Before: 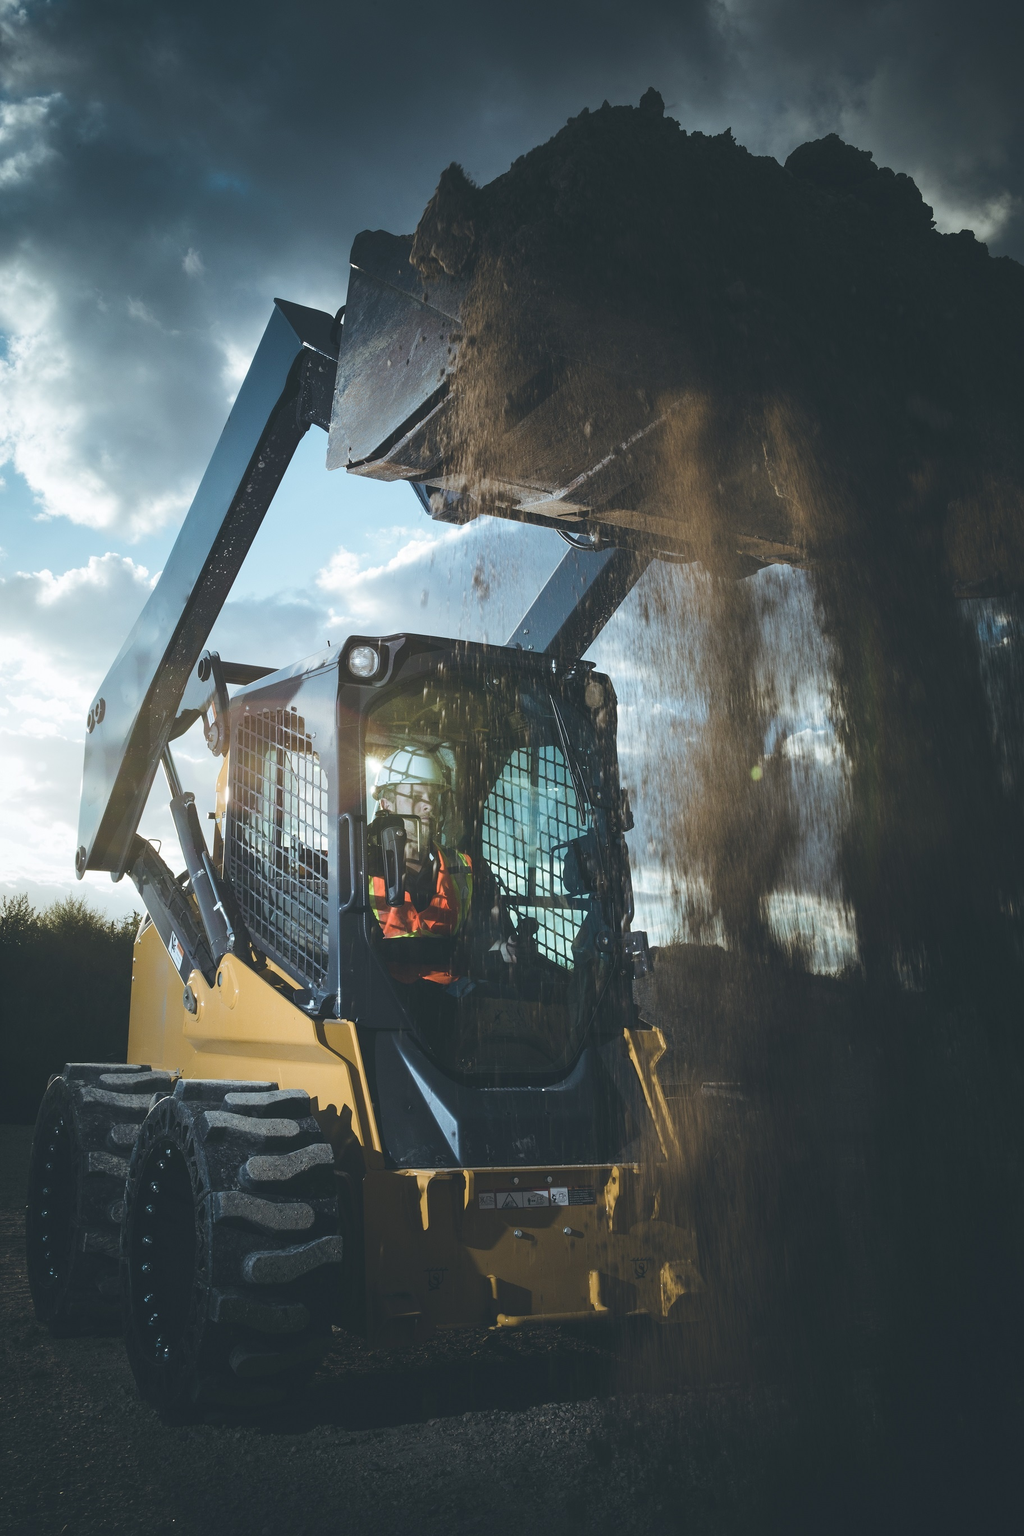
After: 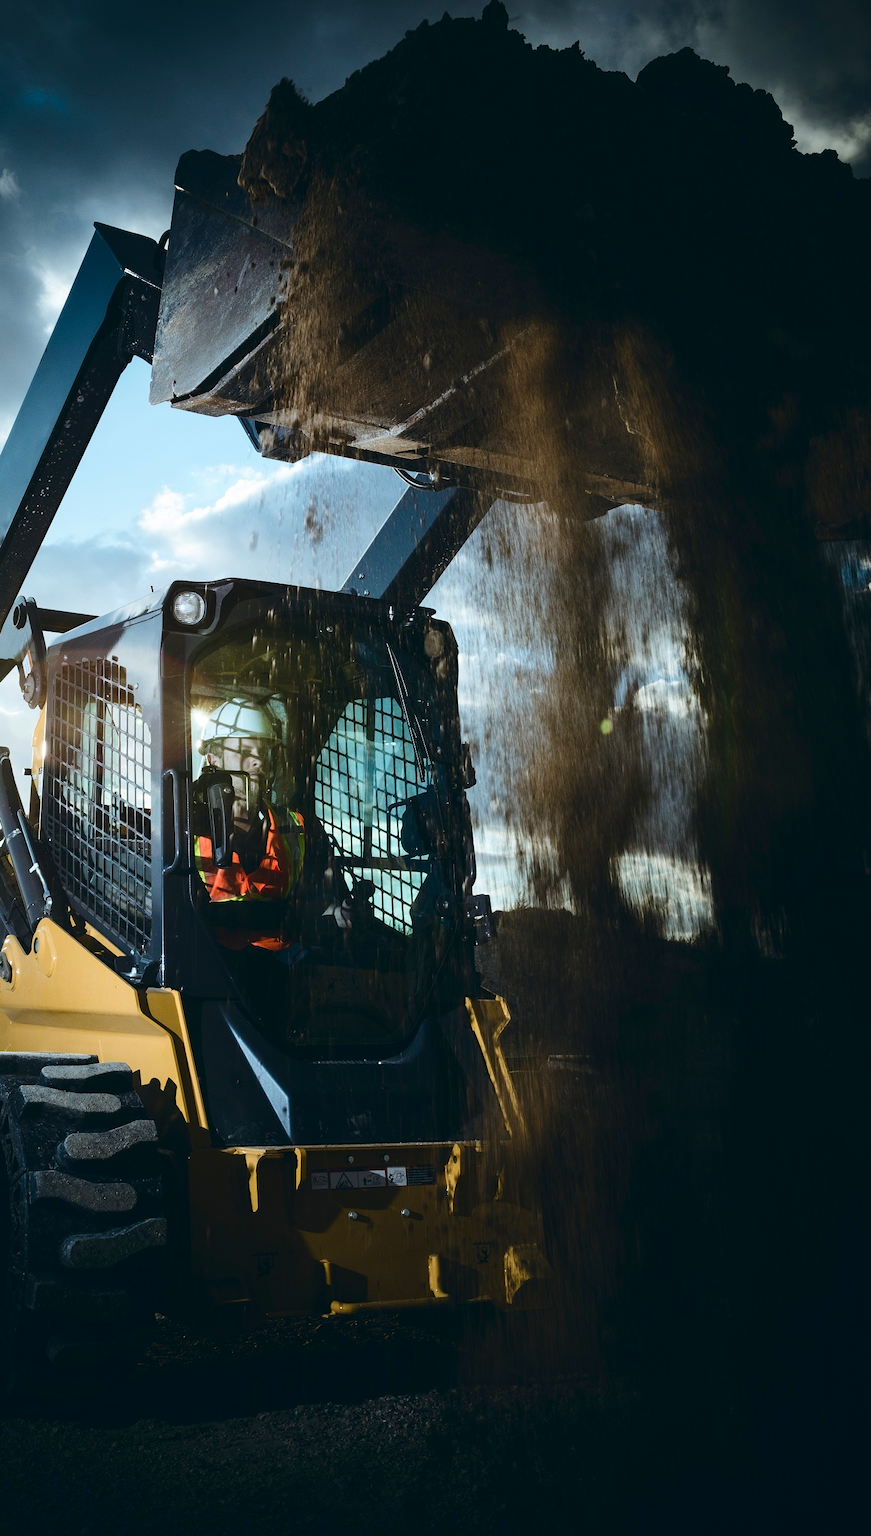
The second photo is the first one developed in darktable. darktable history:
contrast brightness saturation: contrast 0.209, brightness -0.112, saturation 0.207
crop and rotate: left 18.16%, top 5.836%, right 1.719%
exposure: black level correction 0.011, compensate highlight preservation false
